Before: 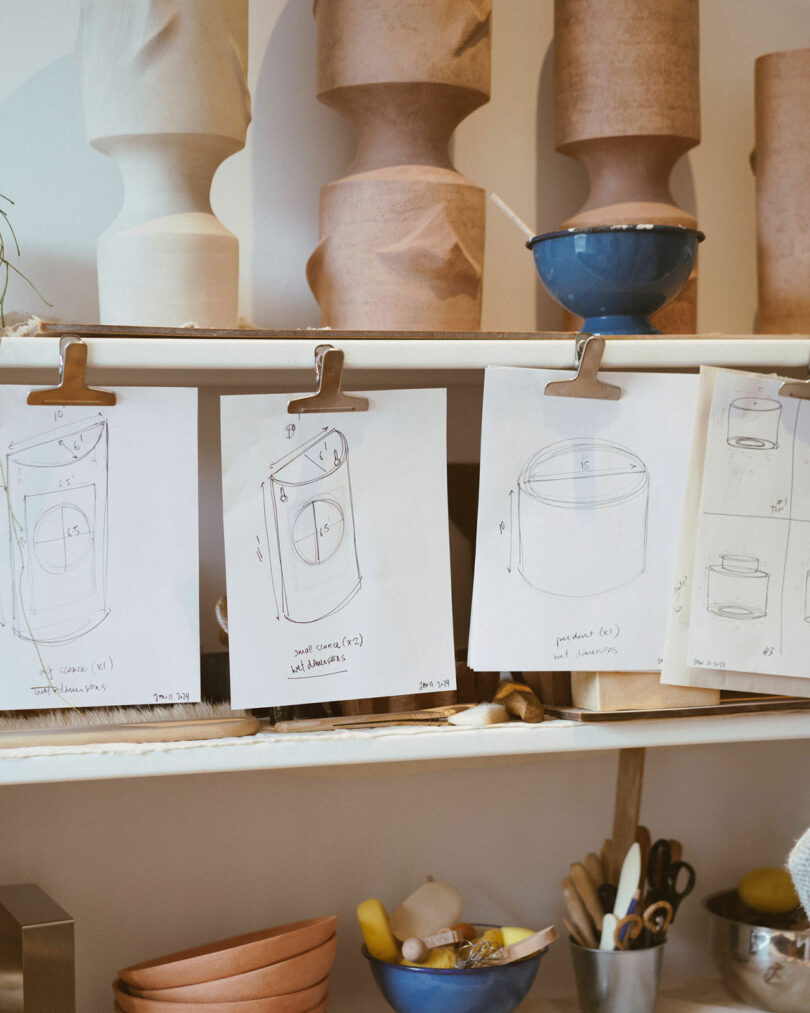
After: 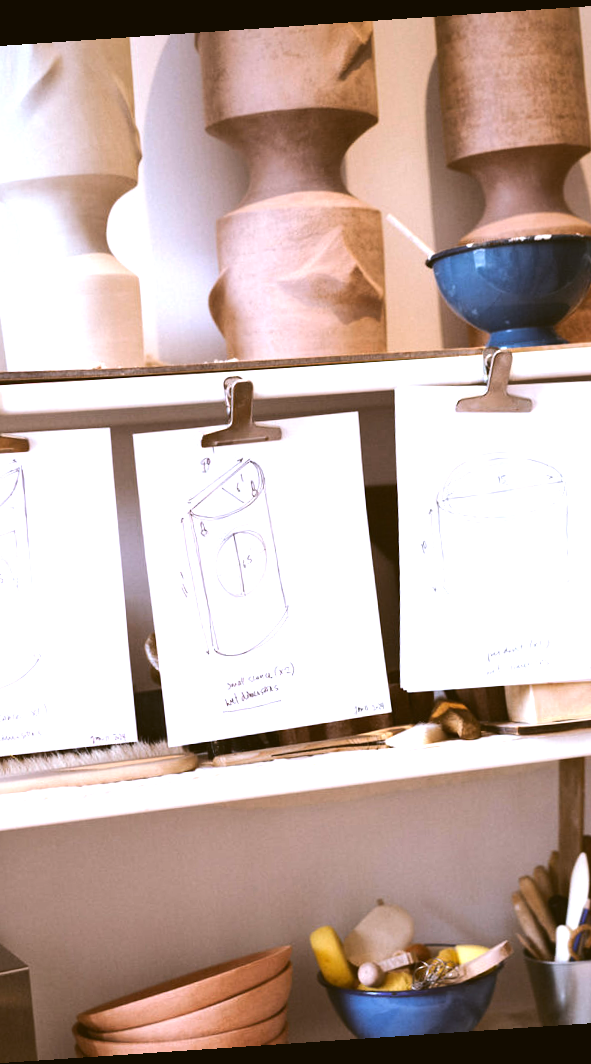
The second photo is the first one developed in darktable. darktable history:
rotate and perspective: rotation -4.2°, shear 0.006, automatic cropping off
color balance: lift [1.004, 1.002, 1.002, 0.998], gamma [1, 1.007, 1.002, 0.993], gain [1, 0.977, 1.013, 1.023], contrast -3.64%
crop and rotate: left 13.342%, right 19.991%
tone equalizer: -8 EV -1.08 EV, -7 EV -1.01 EV, -6 EV -0.867 EV, -5 EV -0.578 EV, -3 EV 0.578 EV, -2 EV 0.867 EV, -1 EV 1.01 EV, +0 EV 1.08 EV, edges refinement/feathering 500, mask exposure compensation -1.57 EV, preserve details no
white balance: red 1.066, blue 1.119
